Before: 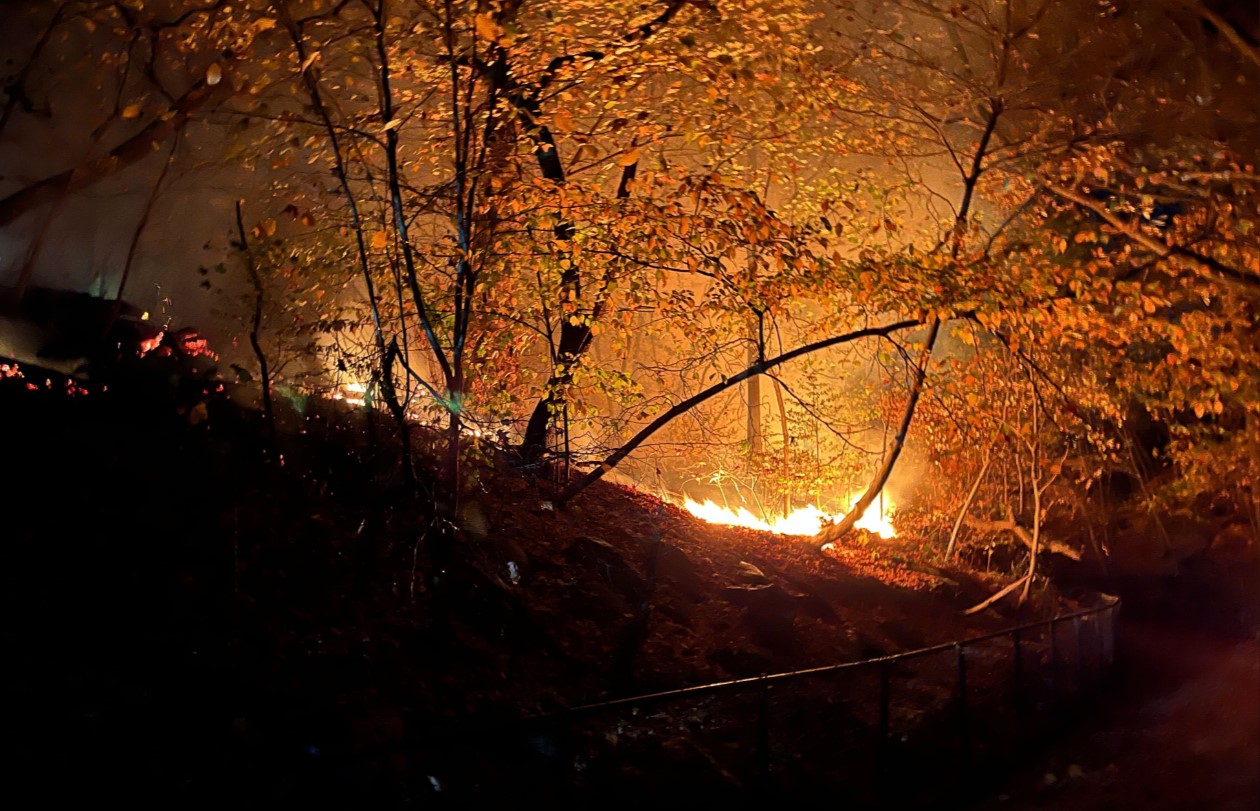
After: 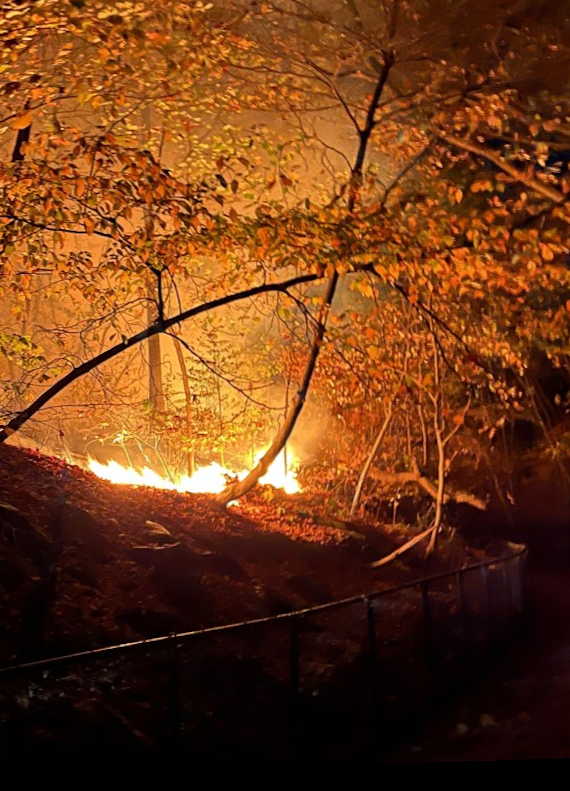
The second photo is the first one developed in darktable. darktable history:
crop: left 47.628%, top 6.643%, right 7.874%
rotate and perspective: rotation -1.75°, automatic cropping off
